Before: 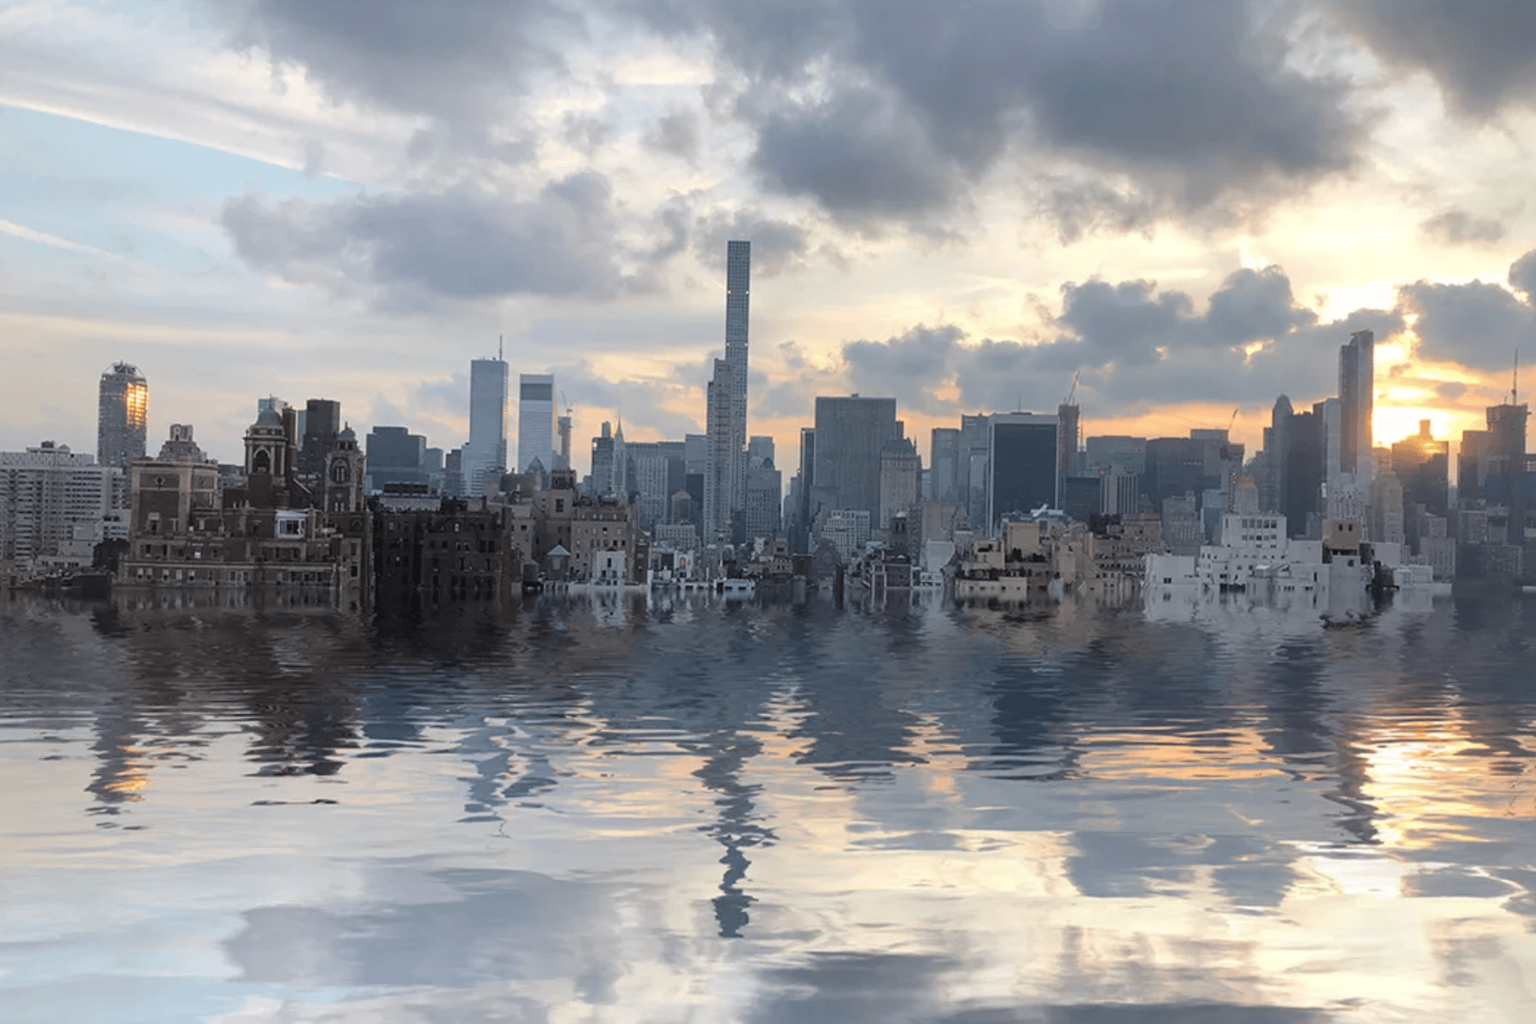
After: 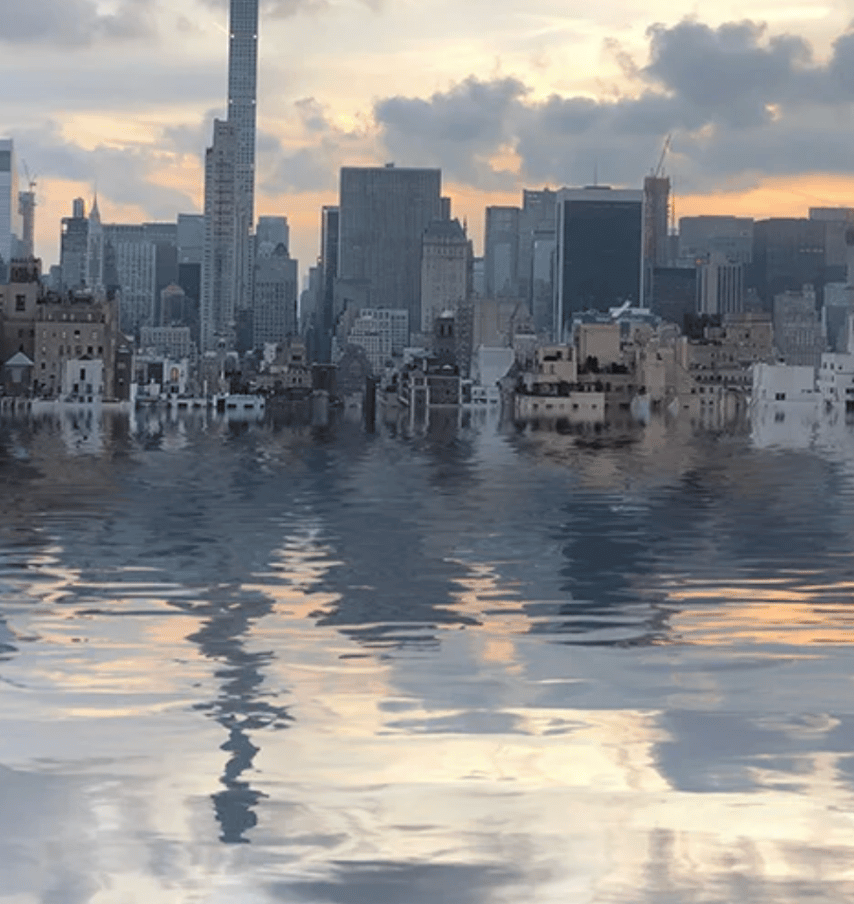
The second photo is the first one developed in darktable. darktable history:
crop: left 35.375%, top 25.724%, right 20.125%, bottom 3.403%
contrast equalizer: octaves 7, y [[0.5 ×6], [0.5 ×6], [0.5, 0.5, 0.501, 0.545, 0.707, 0.863], [0 ×6], [0 ×6]]
